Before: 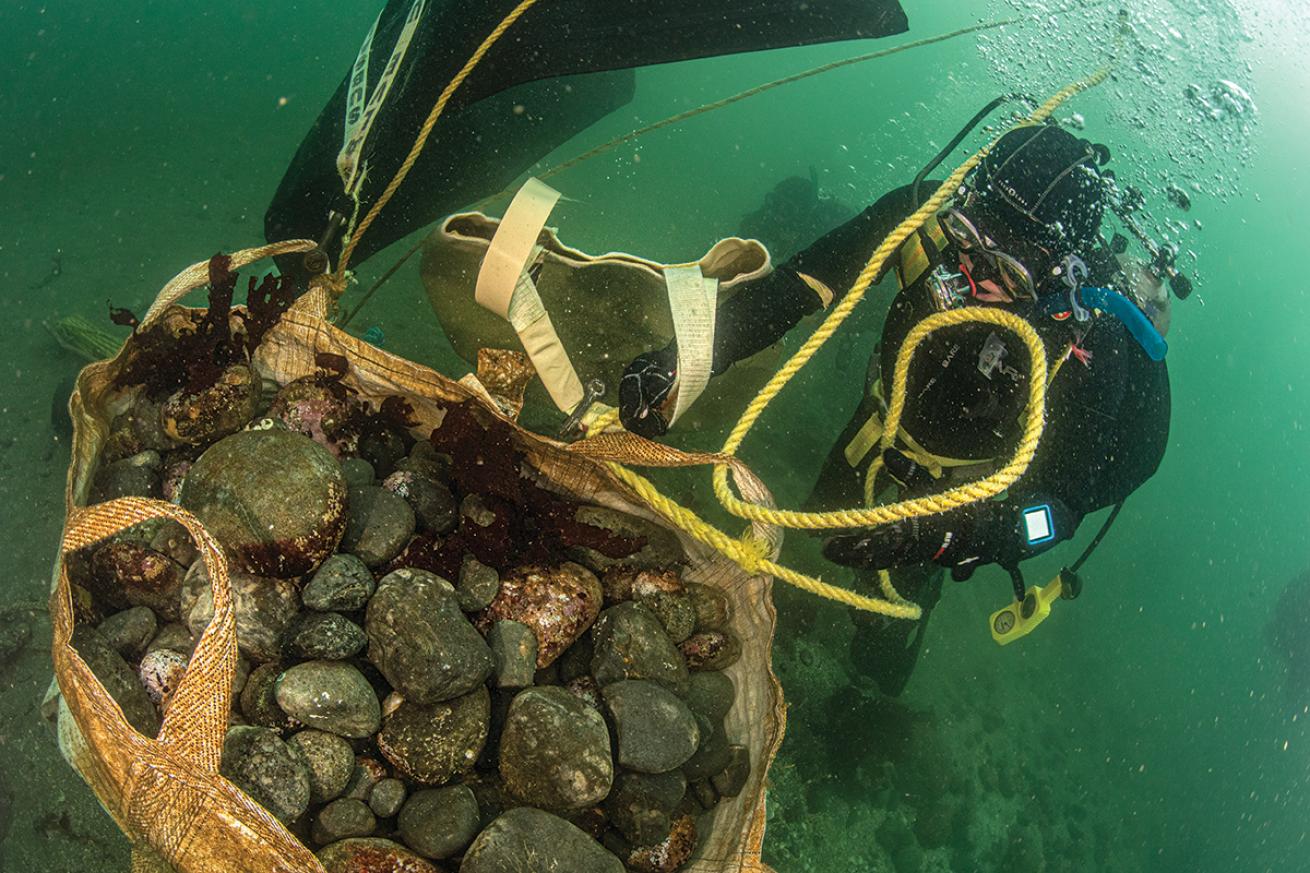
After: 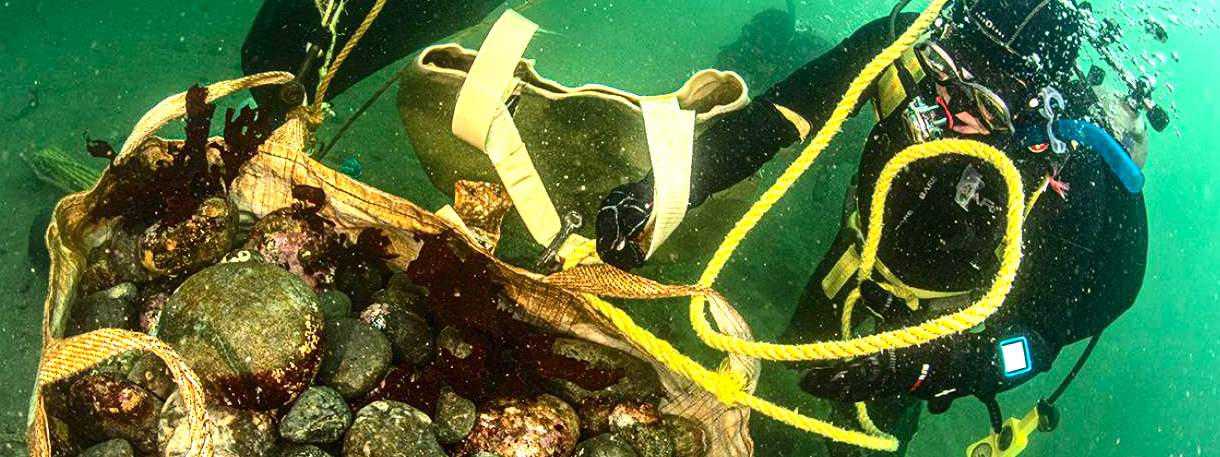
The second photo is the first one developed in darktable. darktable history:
exposure: black level correction 0, exposure 1.2 EV, compensate highlight preservation false
crop: left 1.768%, top 19.26%, right 5.082%, bottom 28.308%
contrast brightness saturation: contrast 0.194, brightness -0.114, saturation 0.209
